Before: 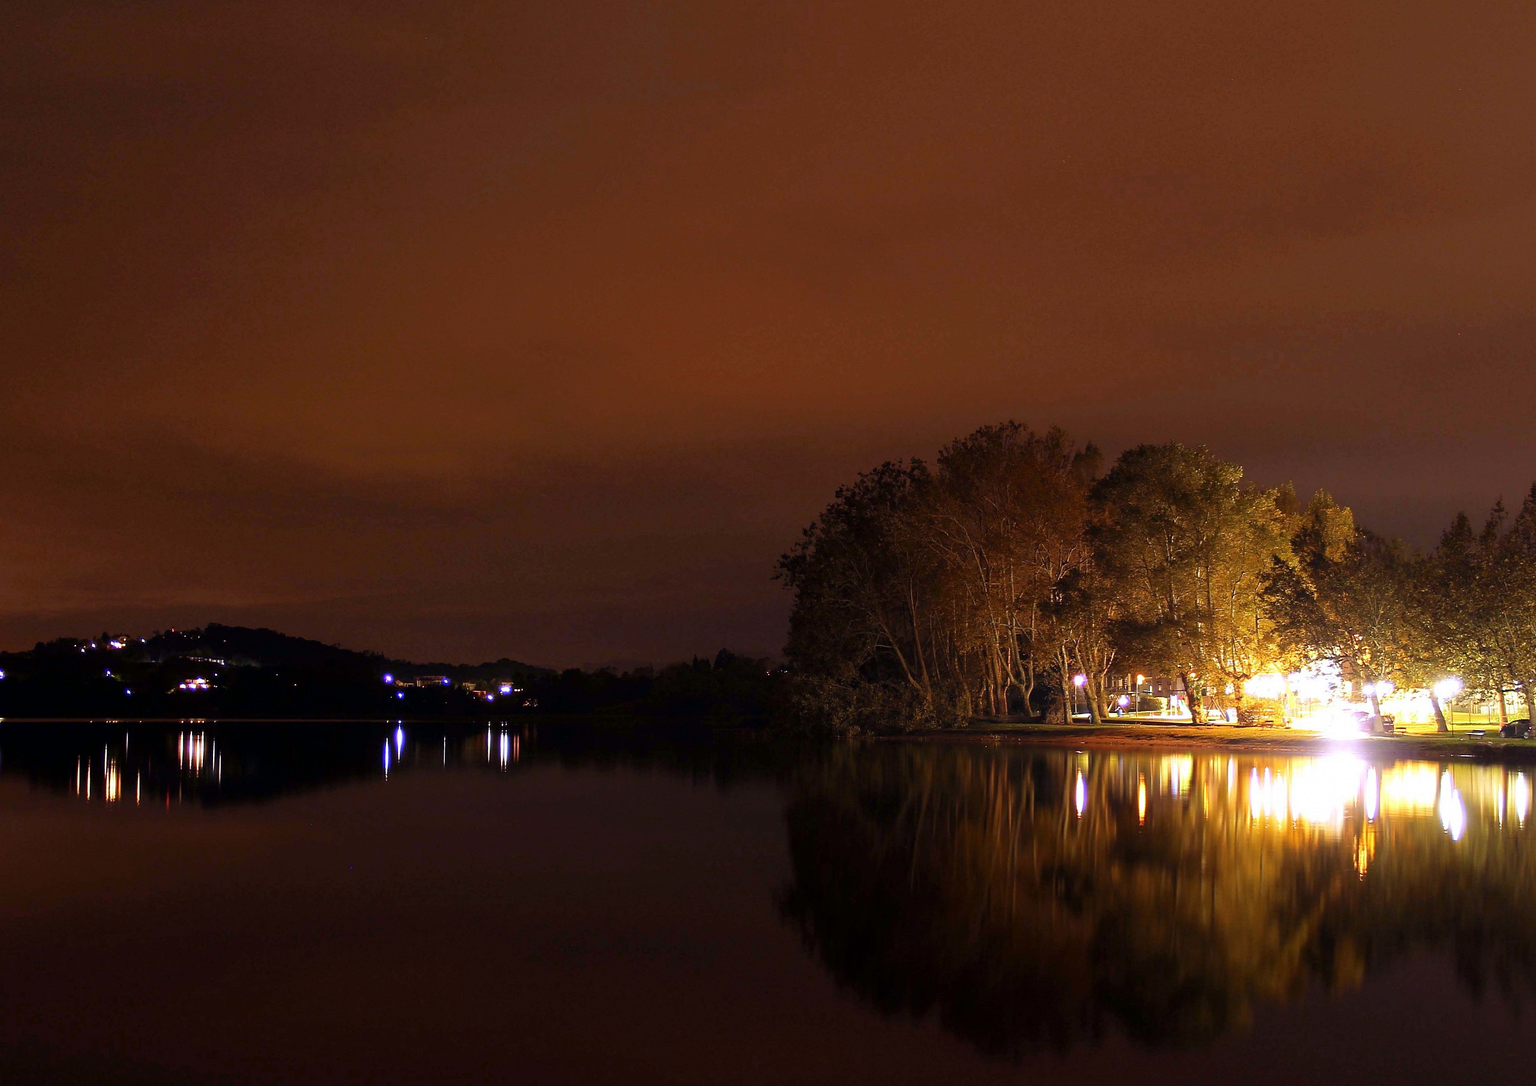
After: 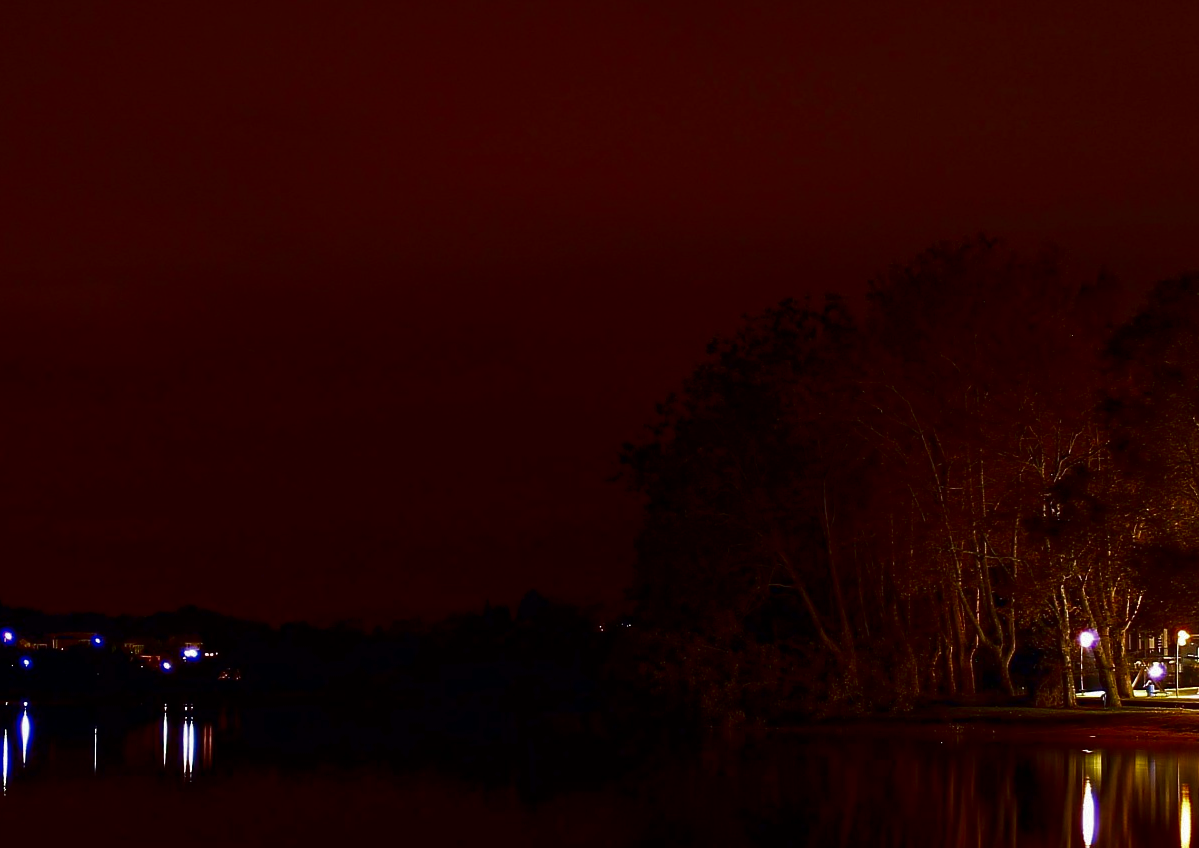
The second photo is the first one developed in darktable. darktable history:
crop: left 25%, top 25%, right 25%, bottom 25%
contrast brightness saturation: brightness -0.52
